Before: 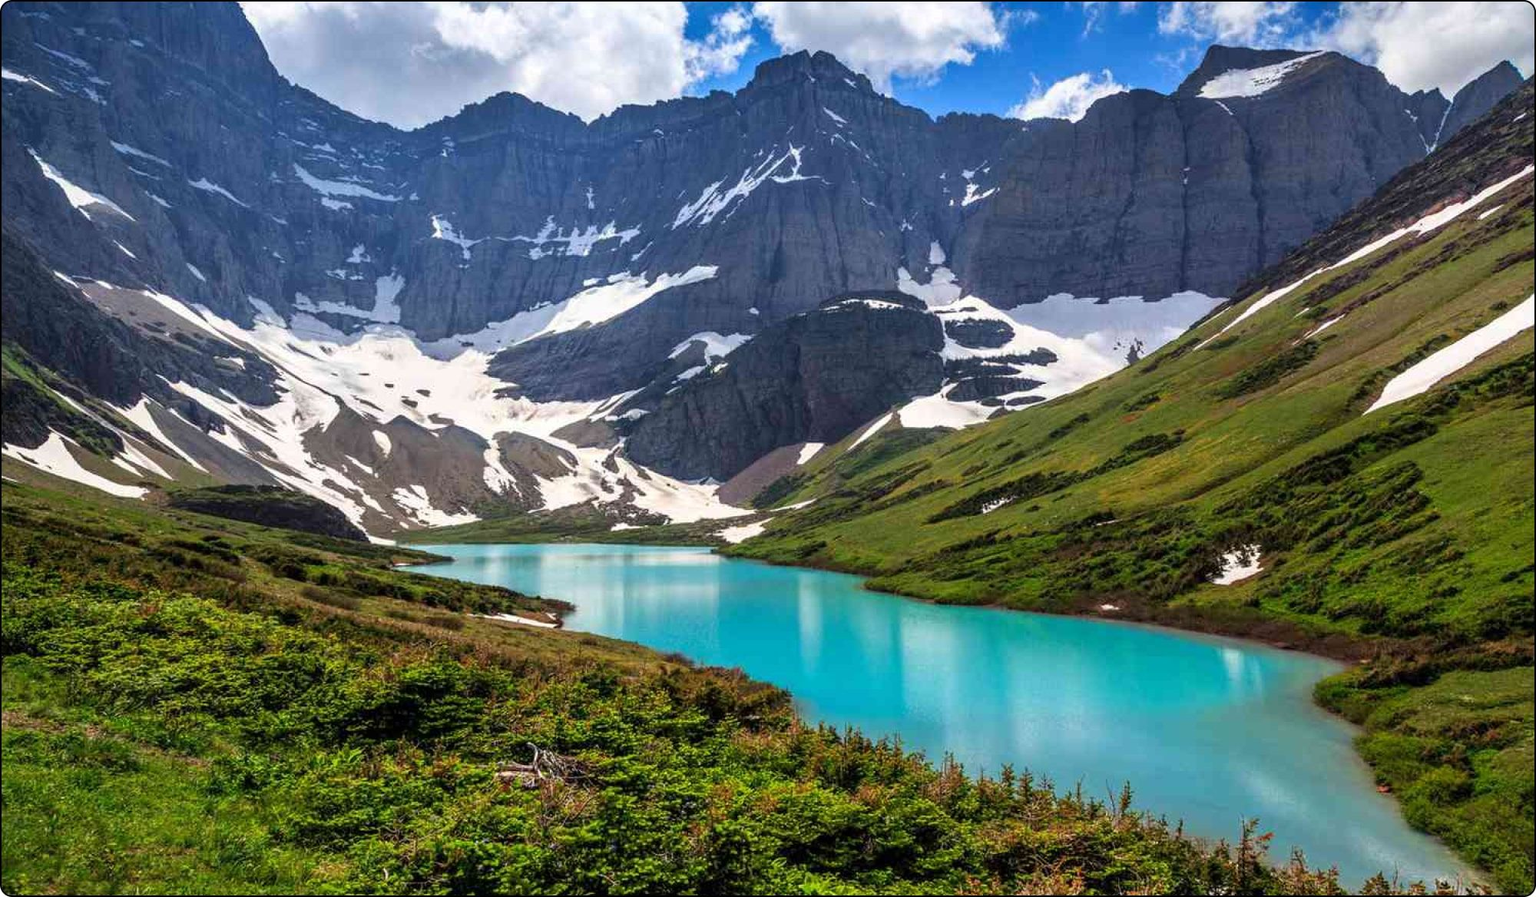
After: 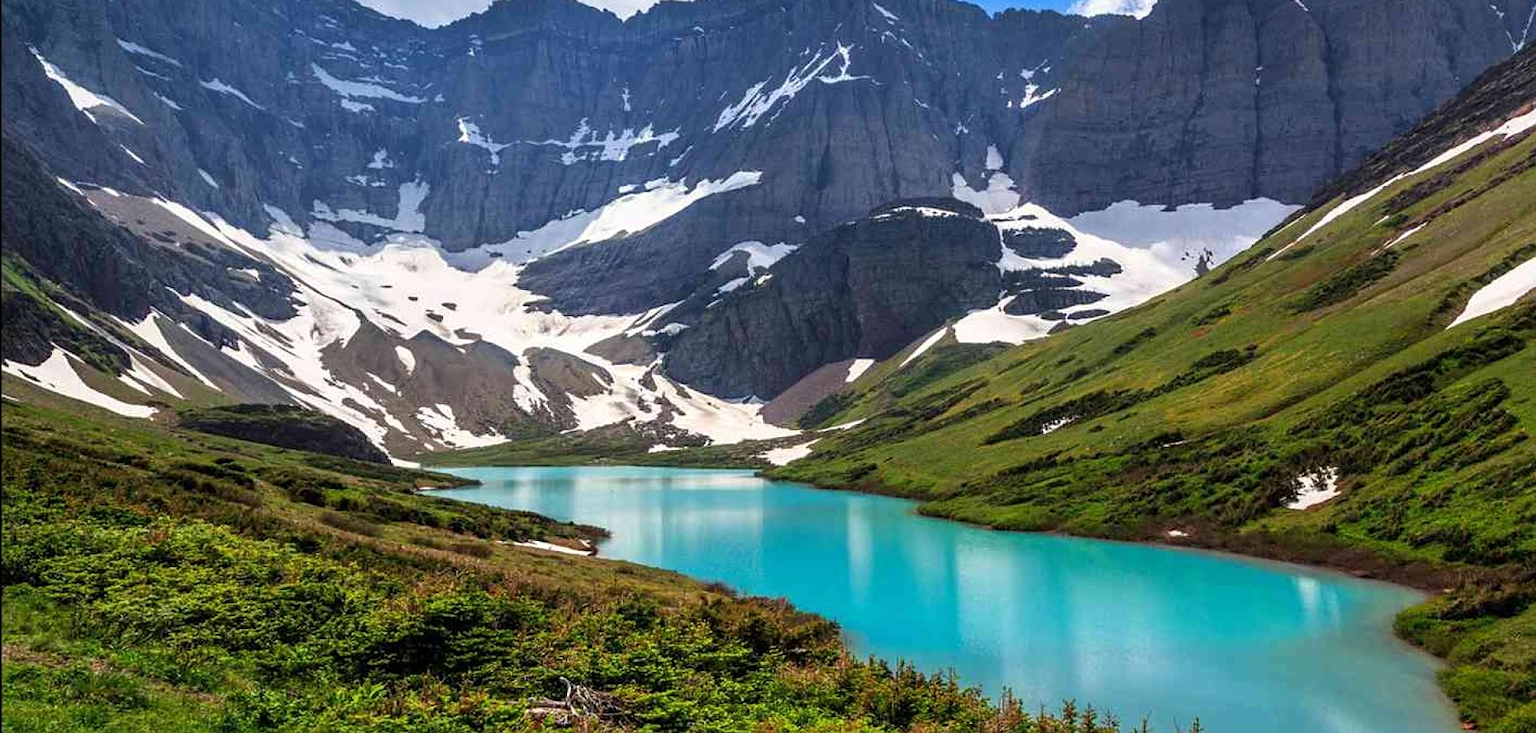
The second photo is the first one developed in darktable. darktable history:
crop and rotate: angle 0.03°, top 11.643%, right 5.651%, bottom 11.189%
sharpen: amount 0.2
